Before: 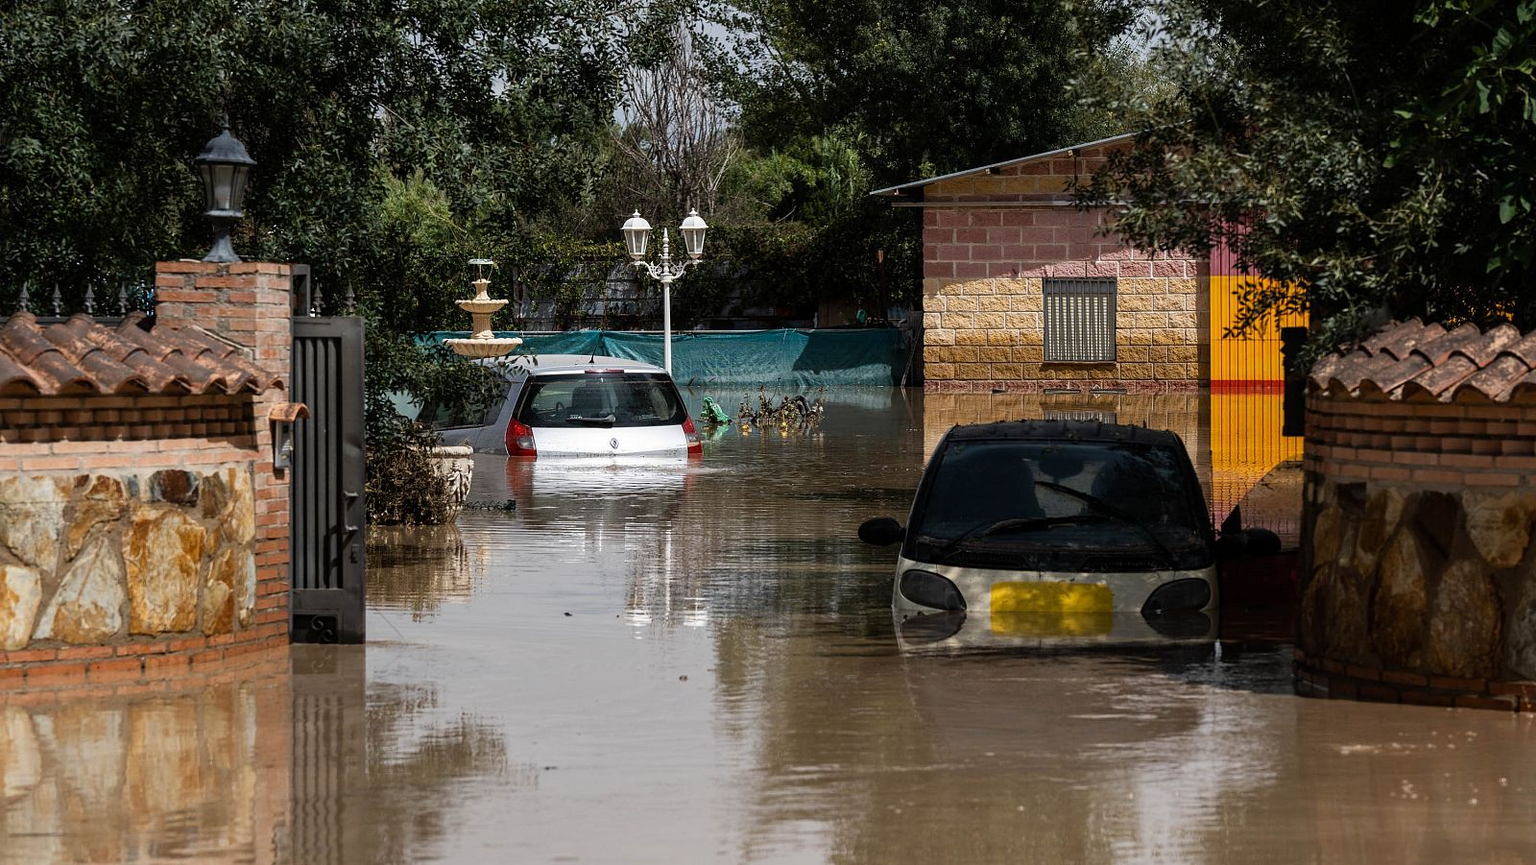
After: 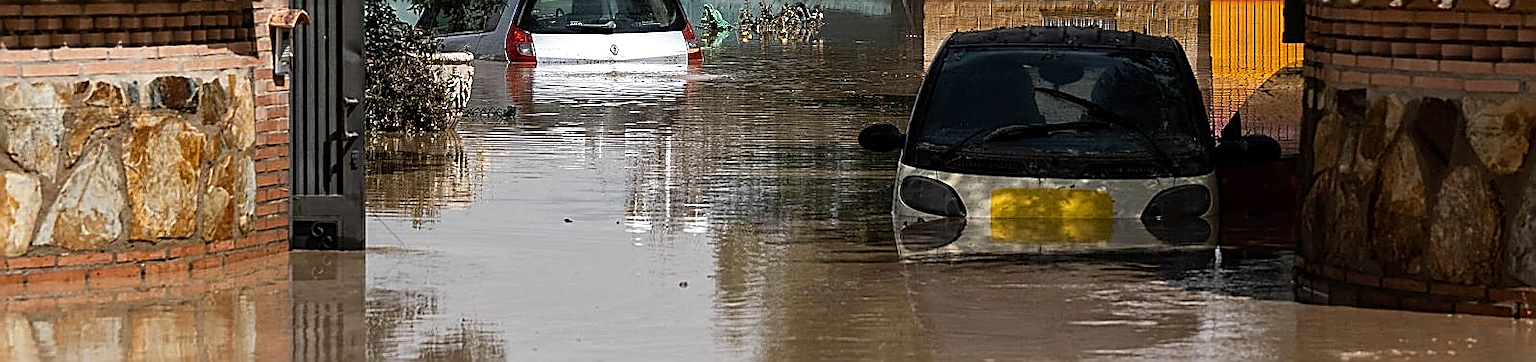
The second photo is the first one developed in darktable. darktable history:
crop: top 45.551%, bottom 12.262%
exposure: exposure 0.127 EV, compensate highlight preservation false
local contrast: mode bilateral grid, contrast 10, coarseness 25, detail 115%, midtone range 0.2
sharpen: radius 1.685, amount 1.294
